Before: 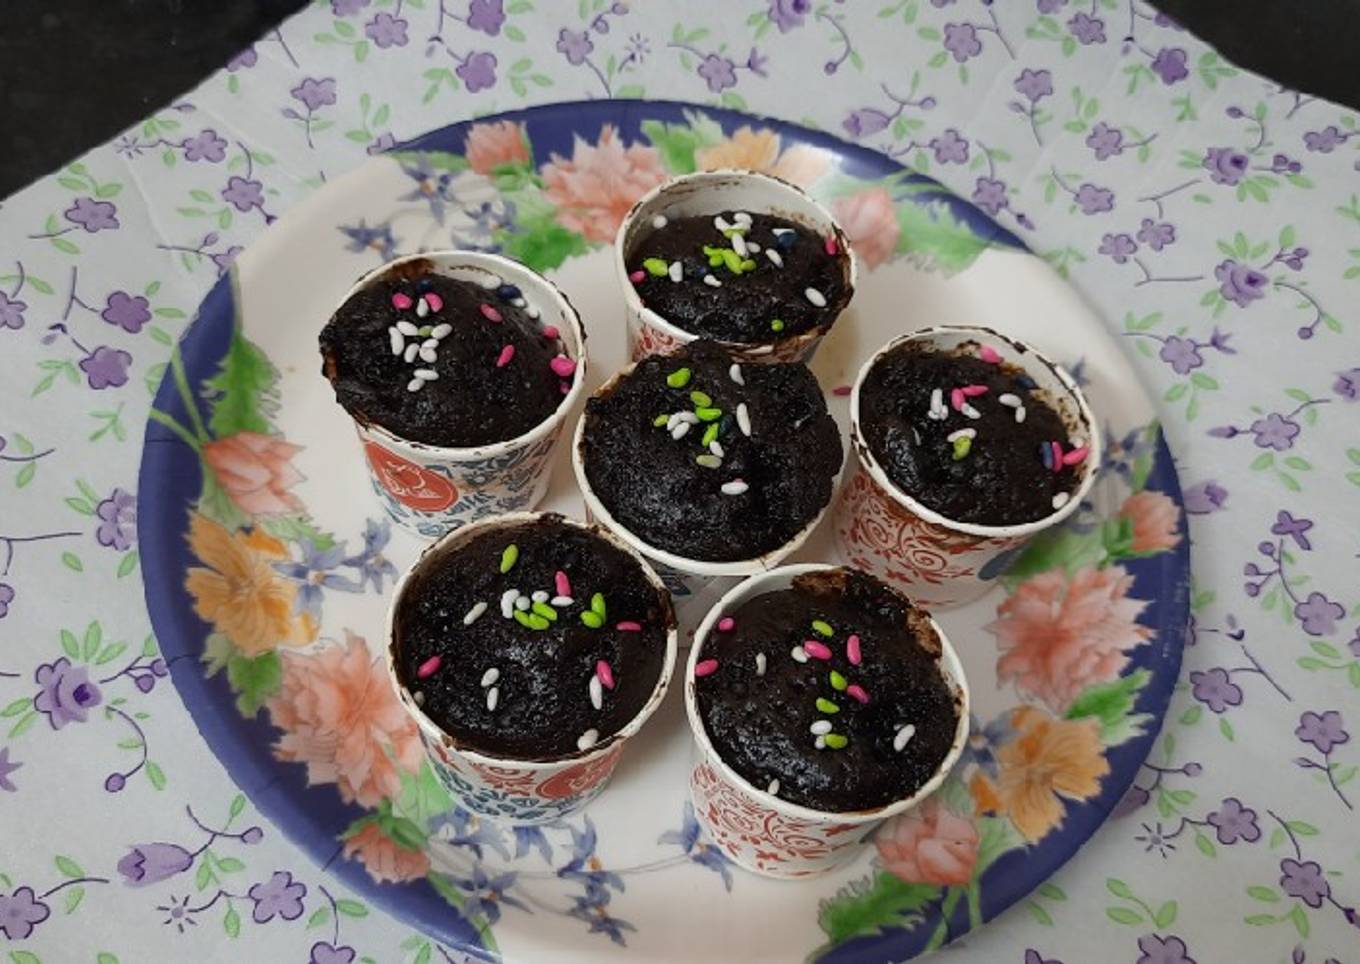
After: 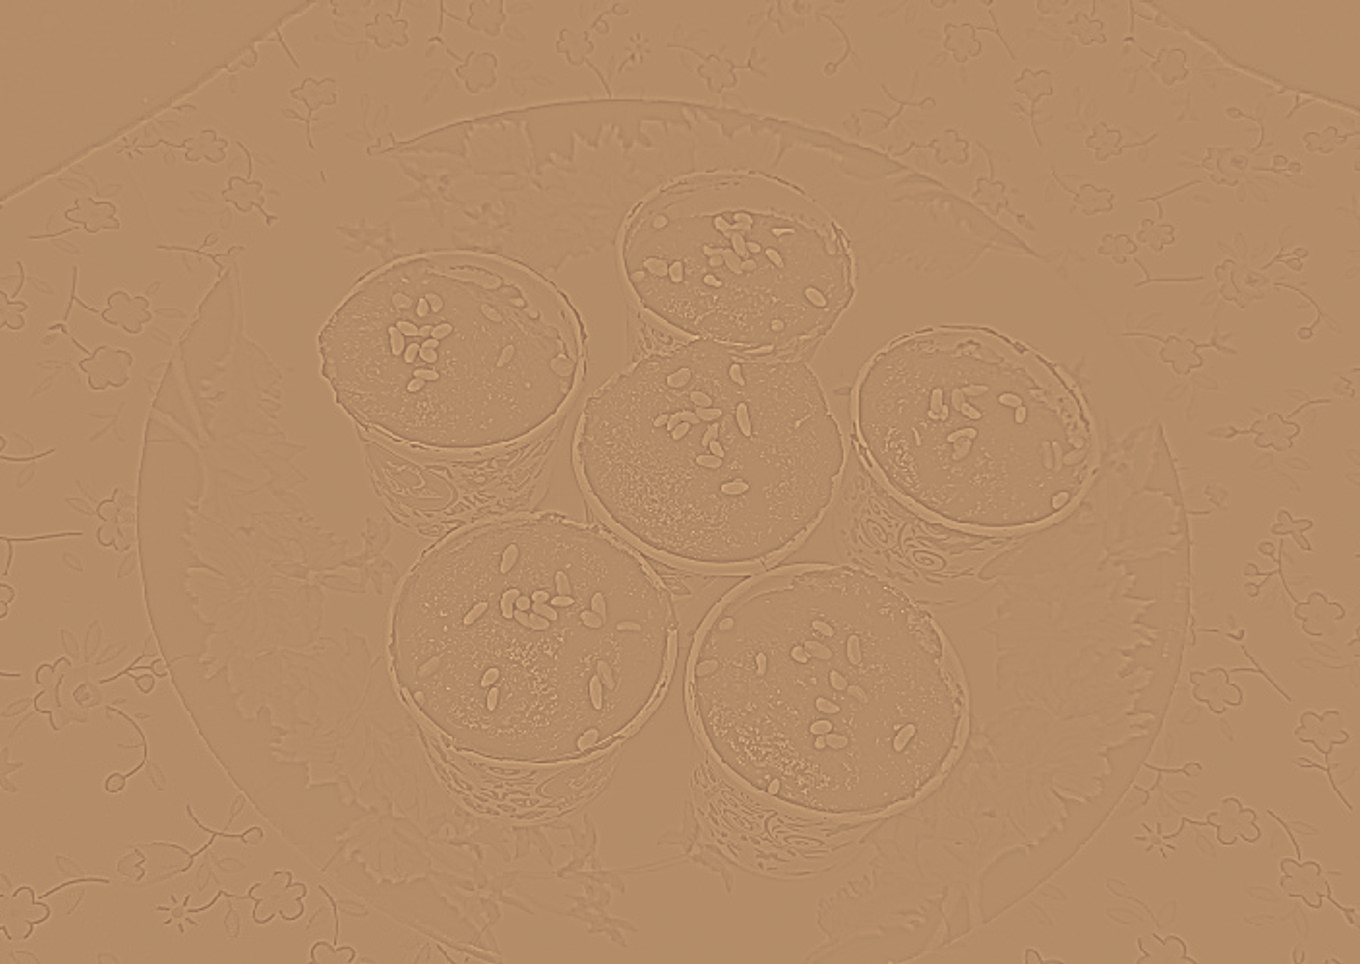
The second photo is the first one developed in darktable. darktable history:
color correction: highlights a* 10.12, highlights b* 39.04, shadows a* 14.62, shadows b* 3.37
white balance: red 0.984, blue 1.059
highpass: sharpness 5.84%, contrast boost 8.44%
color balance rgb: linear chroma grading › global chroma 42%, perceptual saturation grading › global saturation 42%, perceptual brilliance grading › global brilliance 25%, global vibrance 33%
